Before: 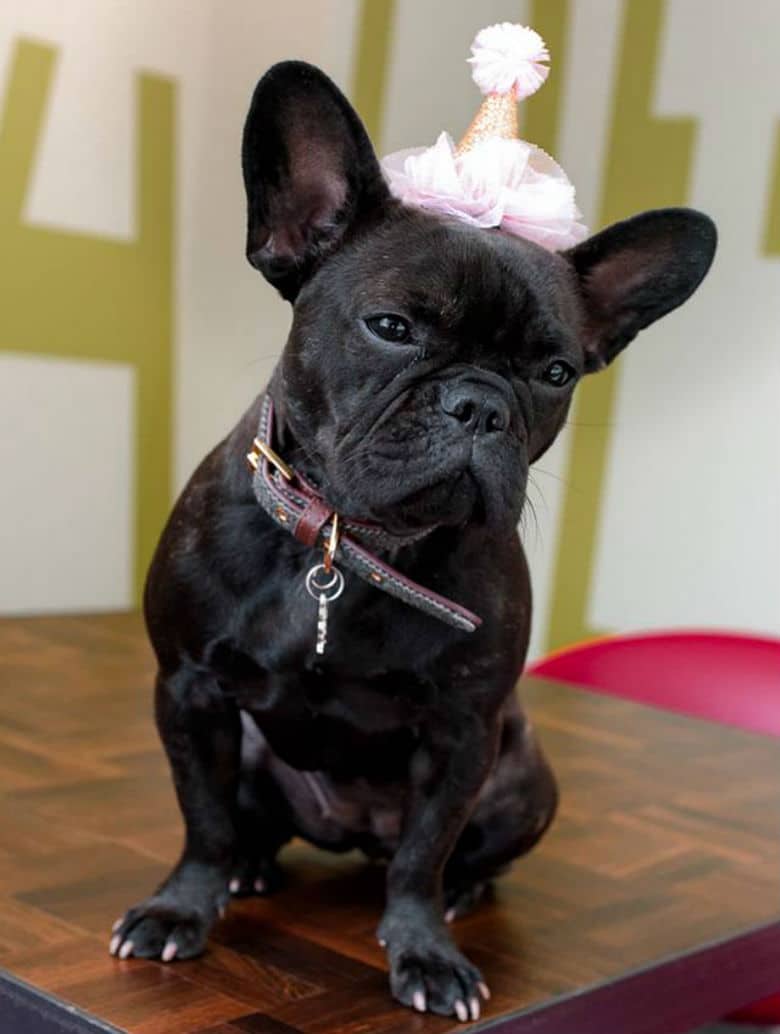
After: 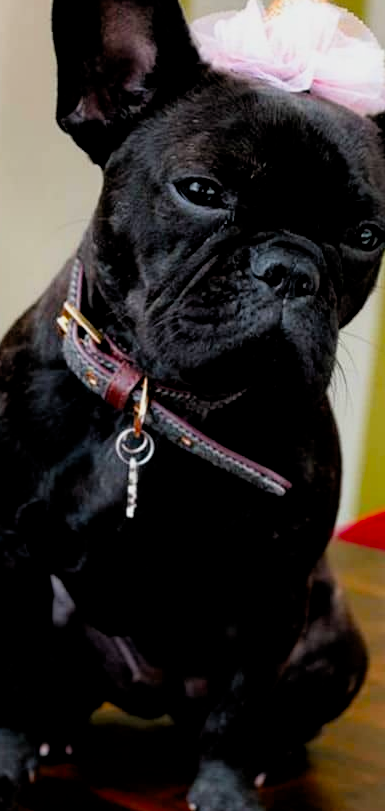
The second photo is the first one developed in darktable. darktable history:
filmic rgb: black relative exposure -7.75 EV, white relative exposure 4.4 EV, threshold 3 EV, target black luminance 0%, hardness 3.76, latitude 50.51%, contrast 1.074, highlights saturation mix 10%, shadows ↔ highlights balance -0.22%, color science v4 (2020), enable highlight reconstruction true
exposure: black level correction 0.009, exposure 0.014 EV, compensate highlight preservation false
crop and rotate: angle 0.02°, left 24.353%, top 13.219%, right 26.156%, bottom 8.224%
shadows and highlights: shadows 0, highlights 40
